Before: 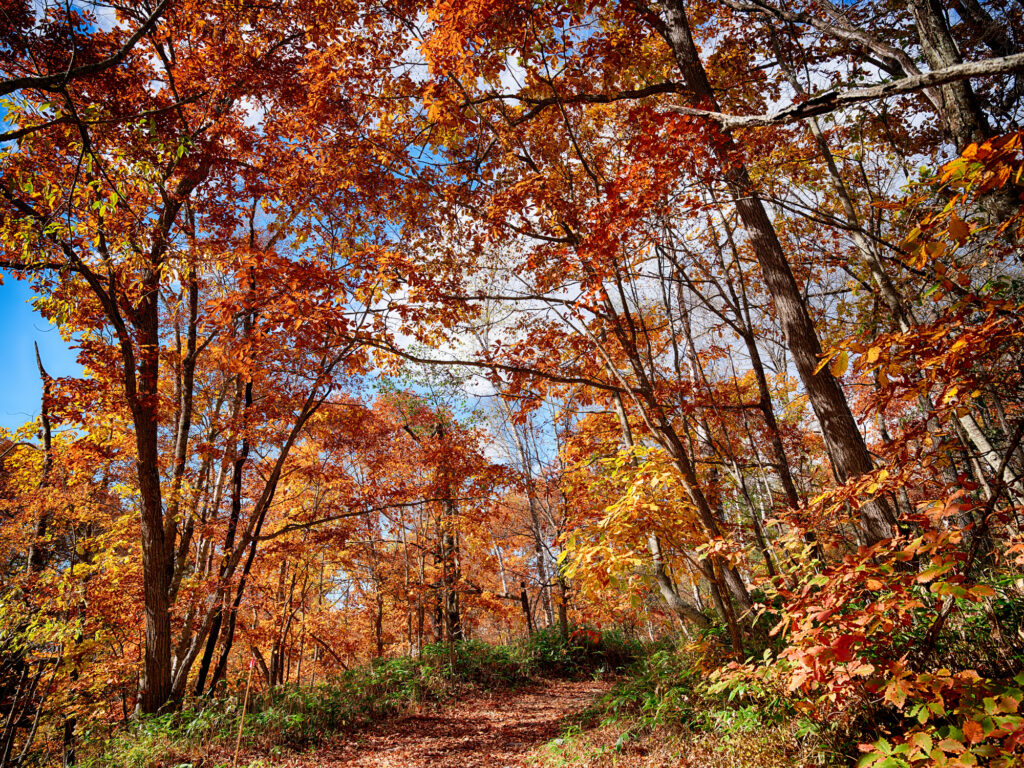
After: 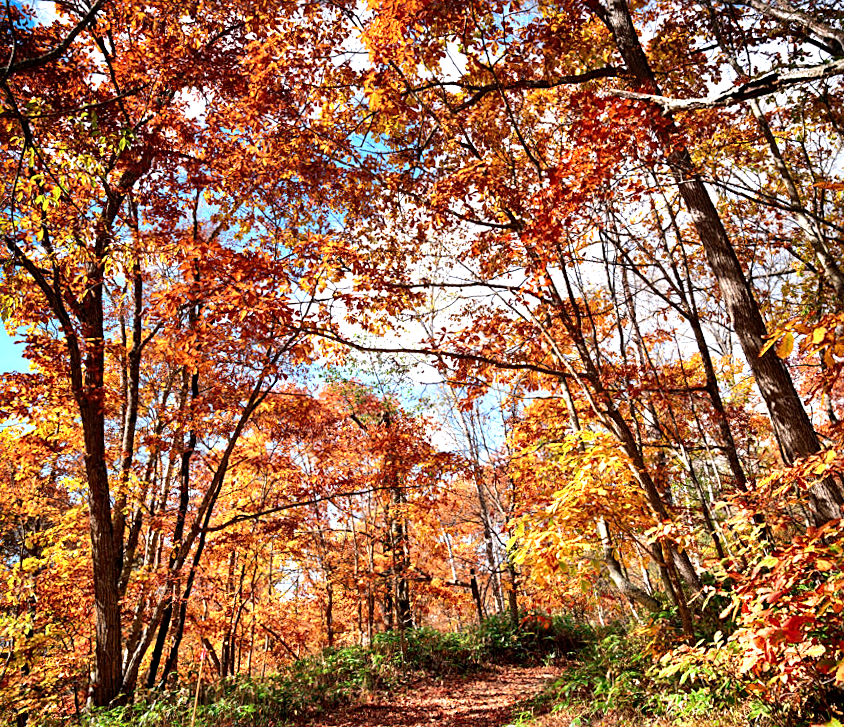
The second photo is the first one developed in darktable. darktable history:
crop and rotate: angle 1°, left 4.281%, top 0.642%, right 11.383%, bottom 2.486%
tone equalizer: -8 EV -0.417 EV, -7 EV -0.389 EV, -6 EV -0.333 EV, -5 EV -0.222 EV, -3 EV 0.222 EV, -2 EV 0.333 EV, -1 EV 0.389 EV, +0 EV 0.417 EV, edges refinement/feathering 500, mask exposure compensation -1.57 EV, preserve details no
exposure: black level correction 0.001, exposure 0.5 EV, compensate exposure bias true, compensate highlight preservation false
sharpen: radius 2.529, amount 0.323
